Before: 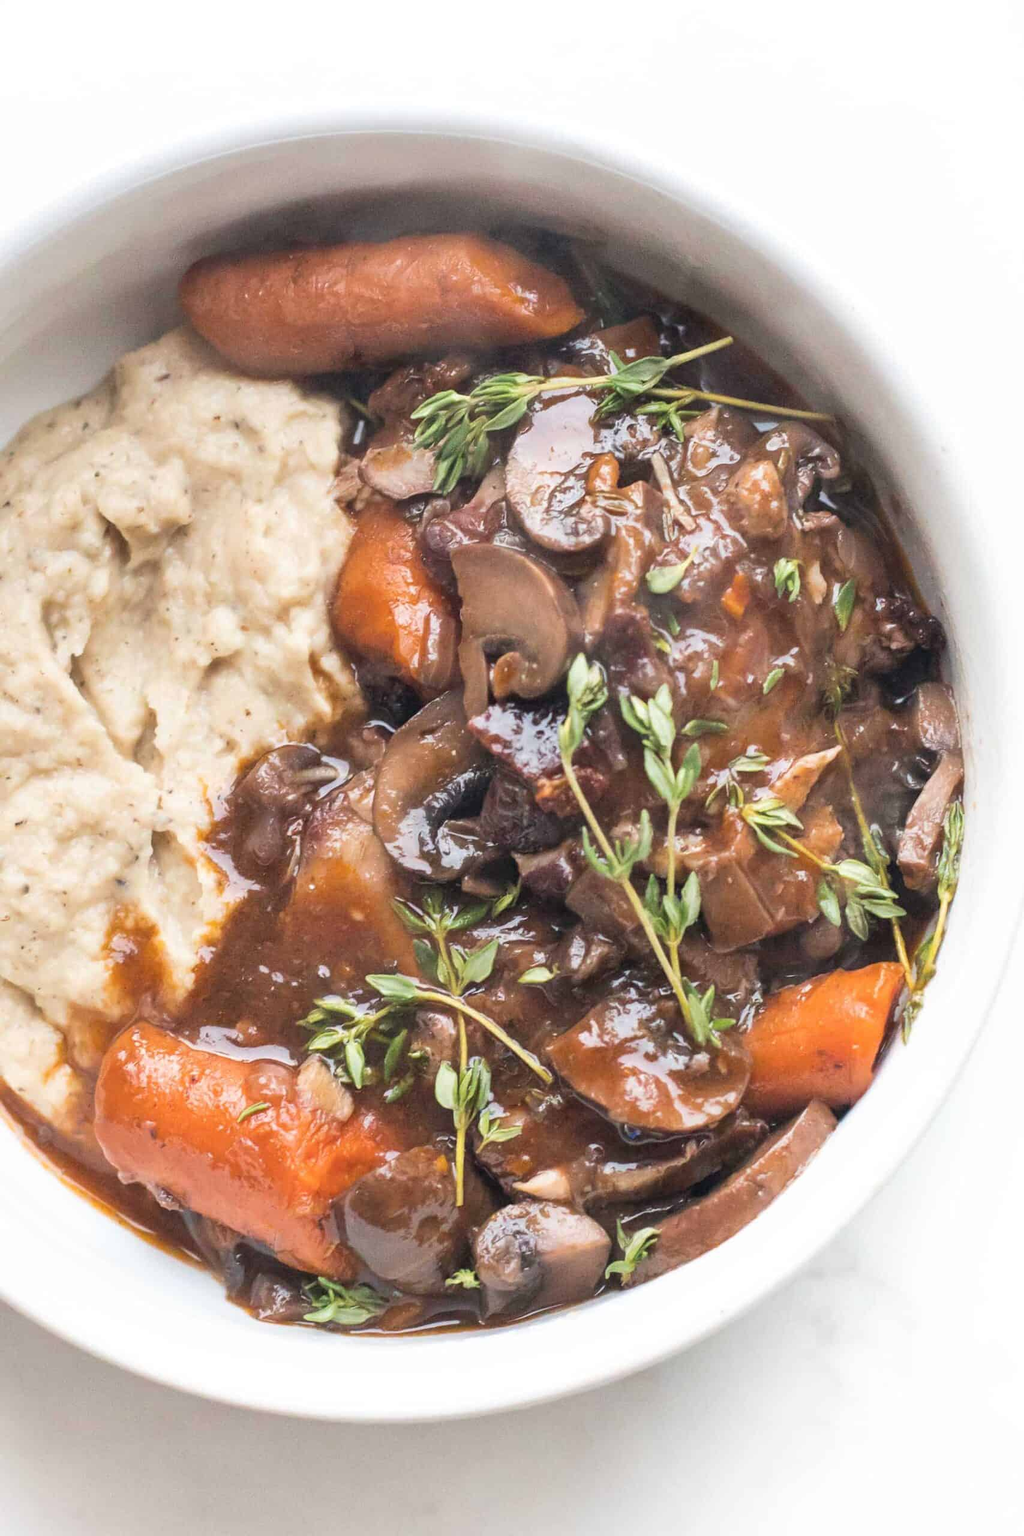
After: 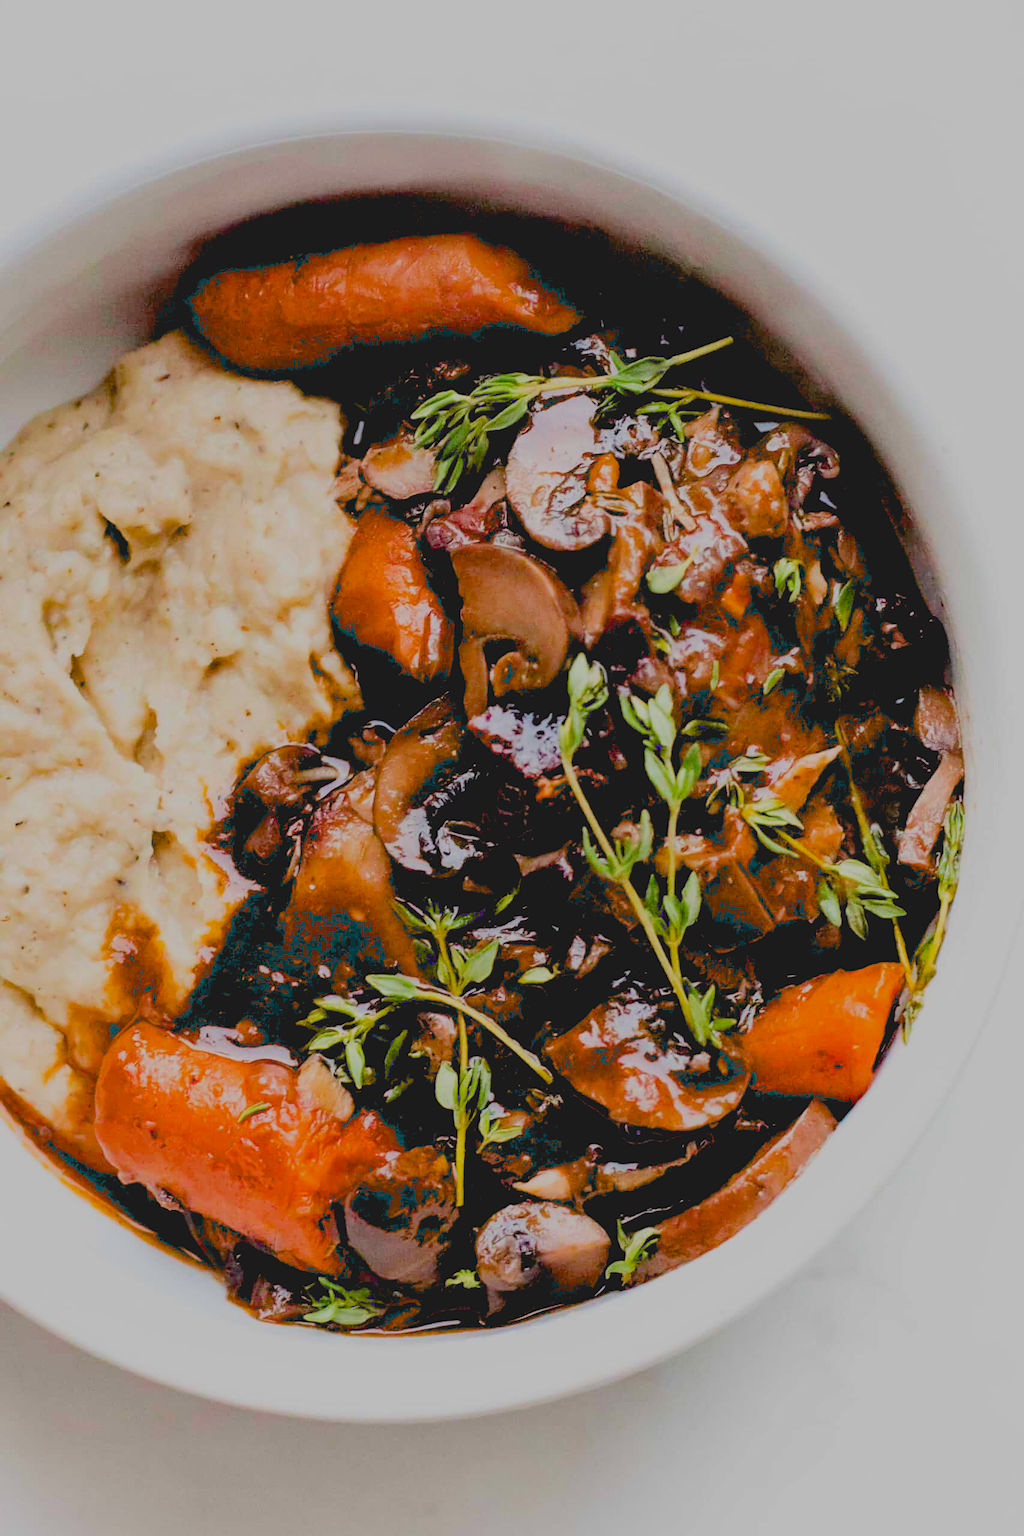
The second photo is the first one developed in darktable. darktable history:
exposure: black level correction 0.1, exposure -0.092 EV, compensate highlight preservation false
filmic rgb: black relative exposure -7.32 EV, white relative exposure 5.09 EV, hardness 3.2
contrast brightness saturation: contrast -0.19, saturation 0.19
